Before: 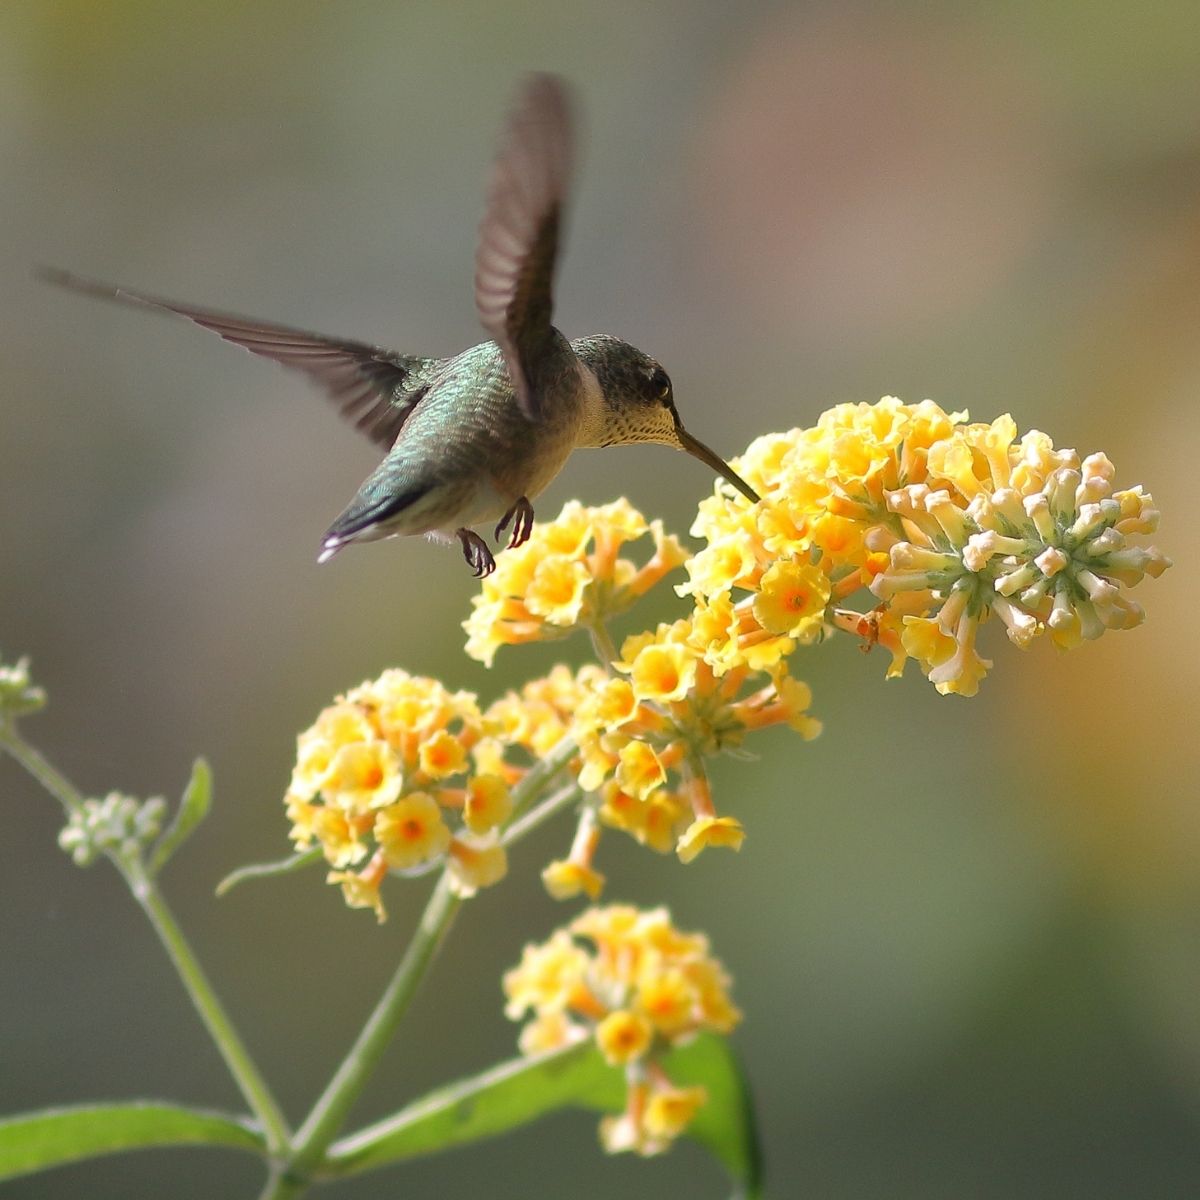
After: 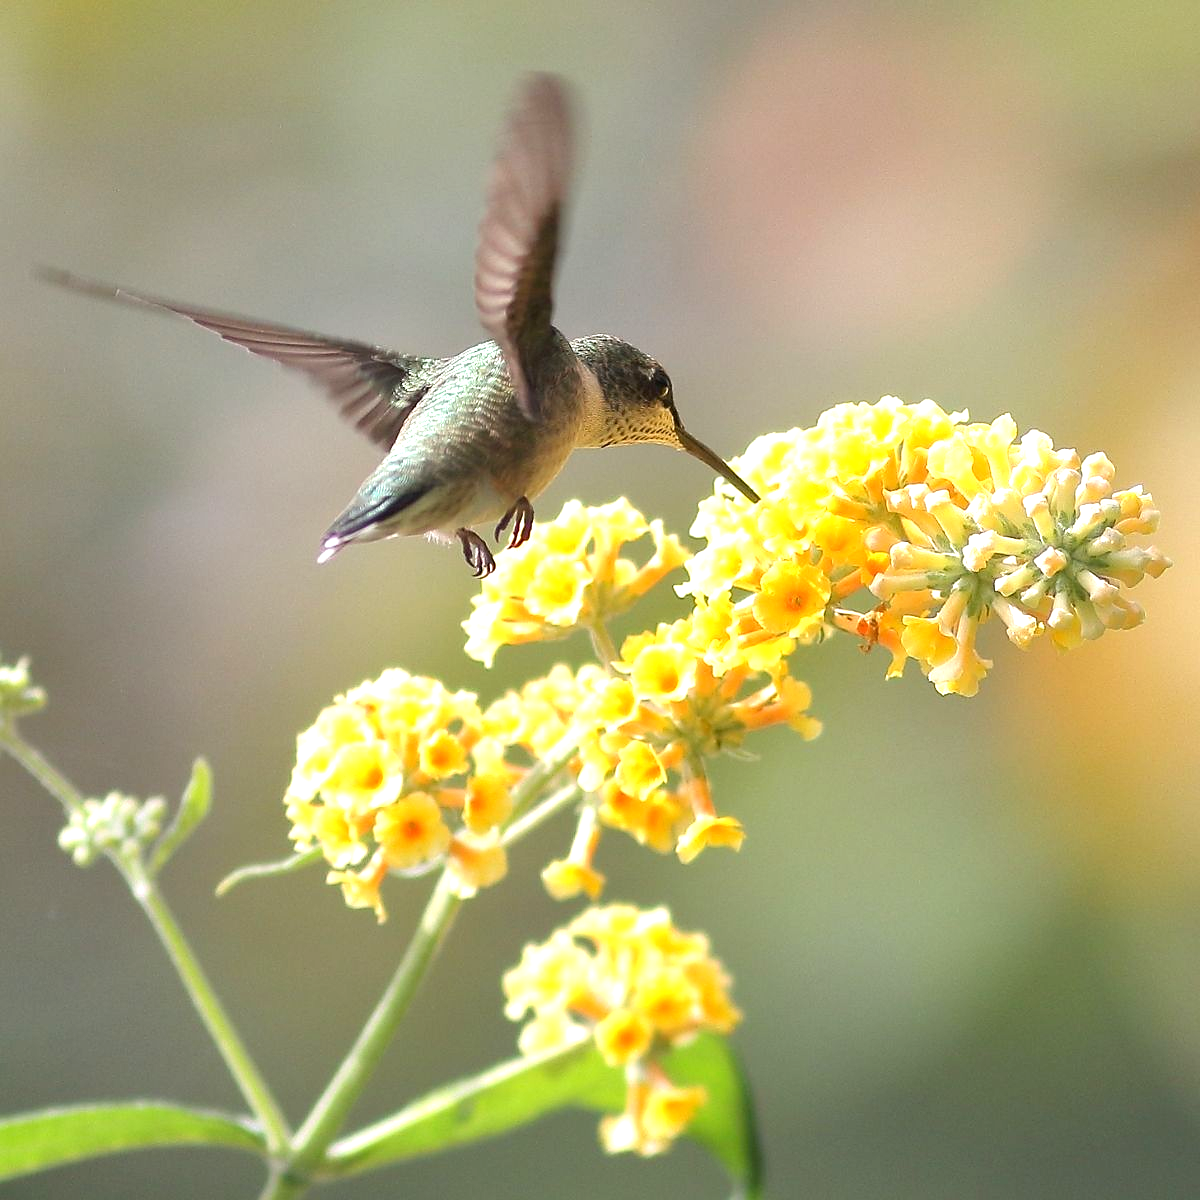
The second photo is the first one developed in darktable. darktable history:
sharpen: radius 1.559, amount 0.373, threshold 1.271
exposure: black level correction 0.001, exposure 0.955 EV, compensate exposure bias true, compensate highlight preservation false
